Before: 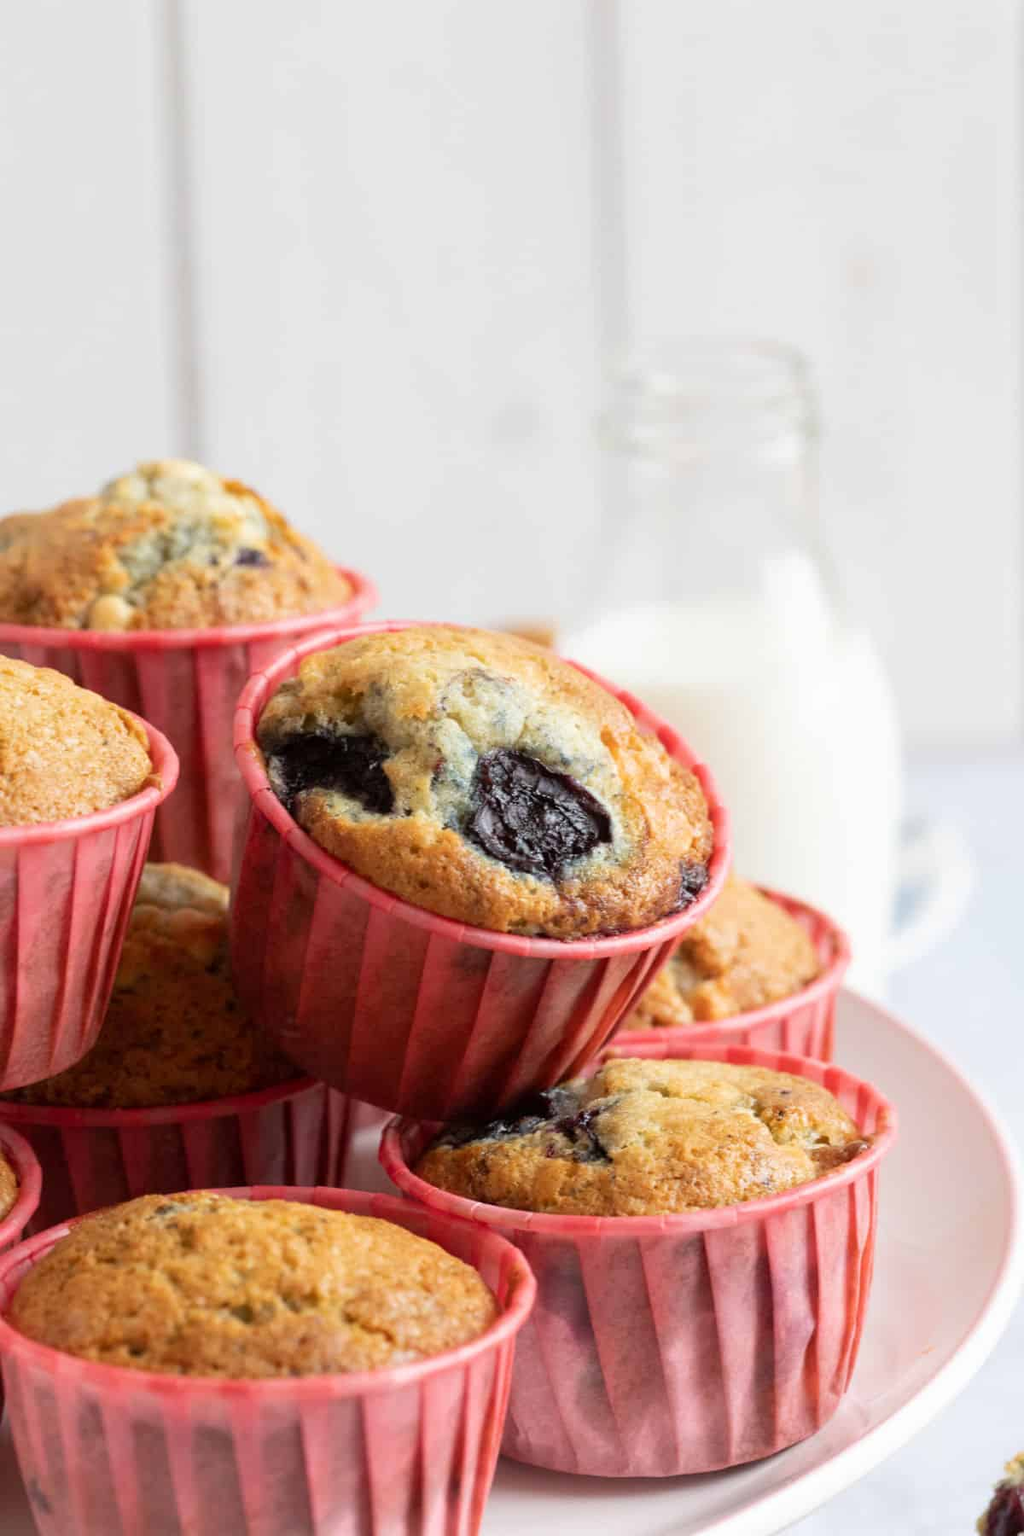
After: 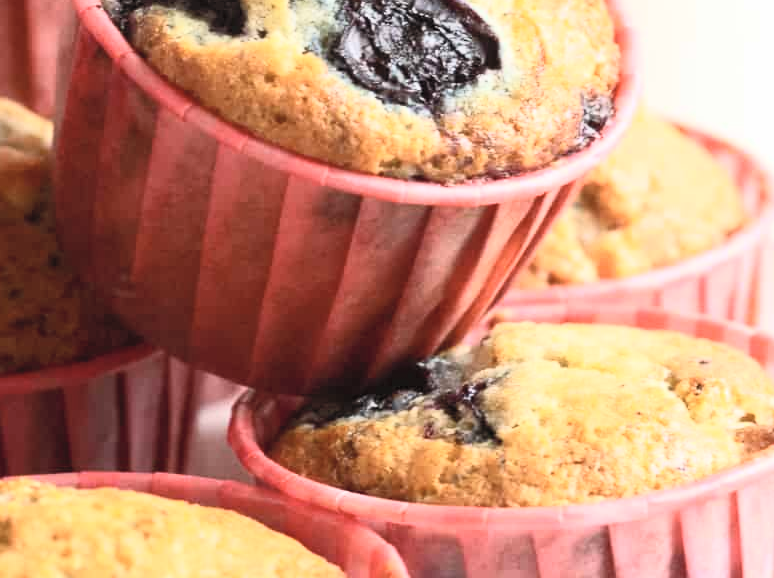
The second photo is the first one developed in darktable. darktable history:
contrast brightness saturation: contrast 0.381, brightness 0.515
crop: left 18.066%, top 51.02%, right 17.427%, bottom 16.836%
